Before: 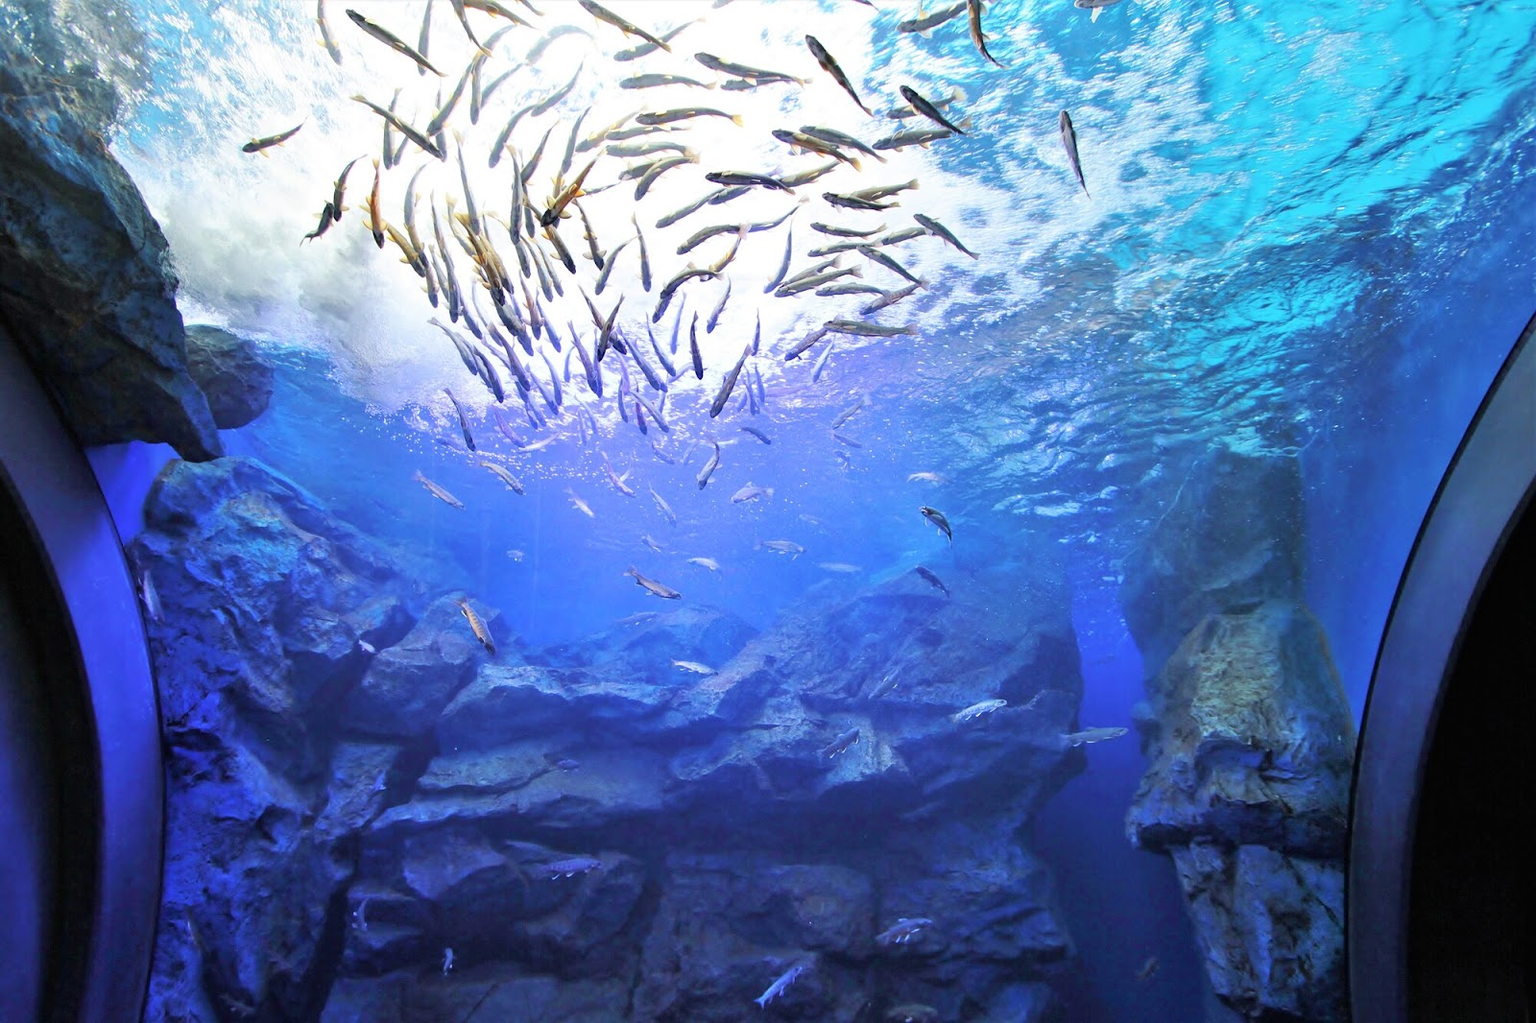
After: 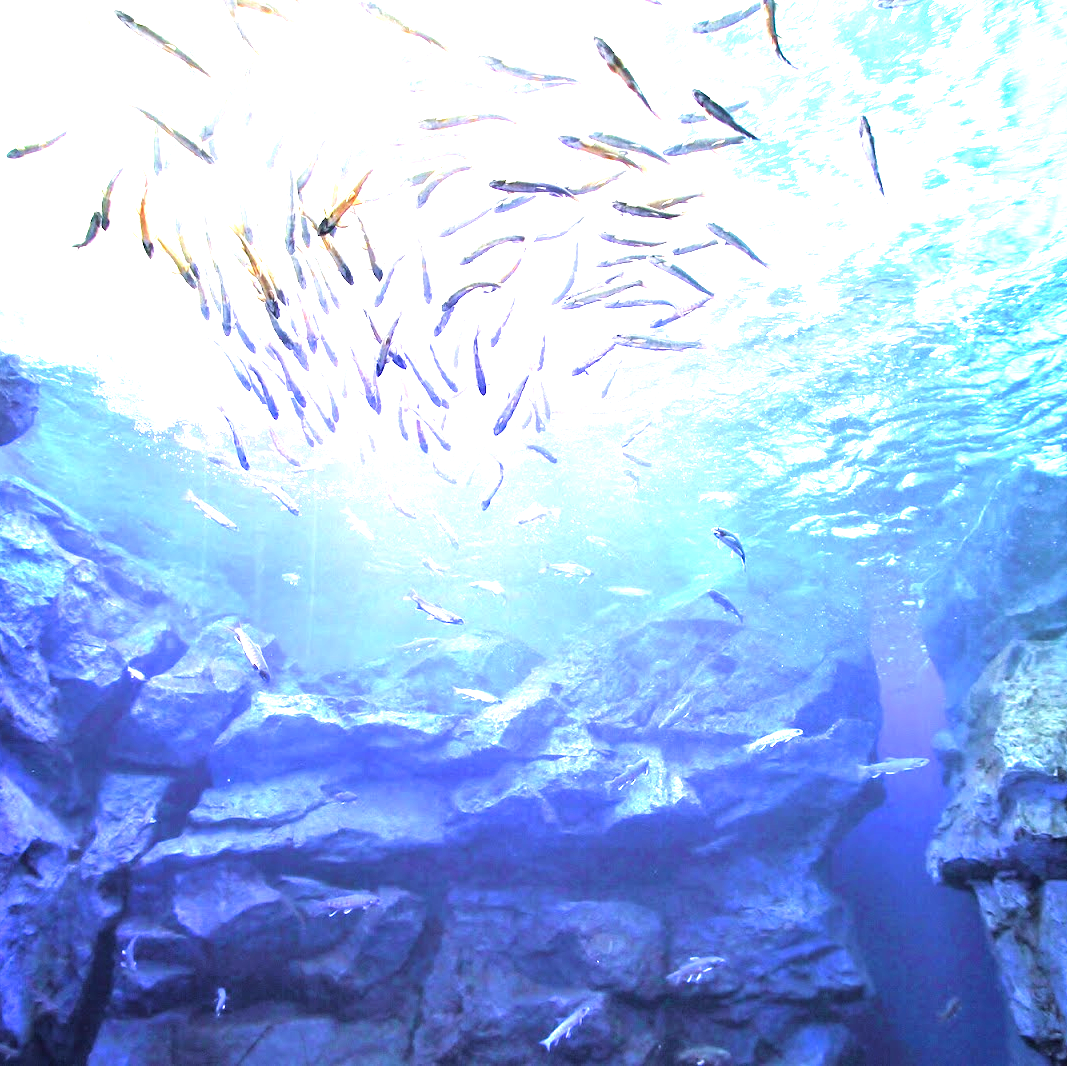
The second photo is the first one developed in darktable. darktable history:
crop and rotate: left 15.434%, right 17.871%
tone equalizer: -8 EV -0.757 EV, -7 EV -0.666 EV, -6 EV -0.566 EV, -5 EV -0.392 EV, -3 EV 0.38 EV, -2 EV 0.6 EV, -1 EV 0.691 EV, +0 EV 0.77 EV
velvia: on, module defaults
exposure: black level correction 0, exposure 1.107 EV, compensate highlight preservation false
